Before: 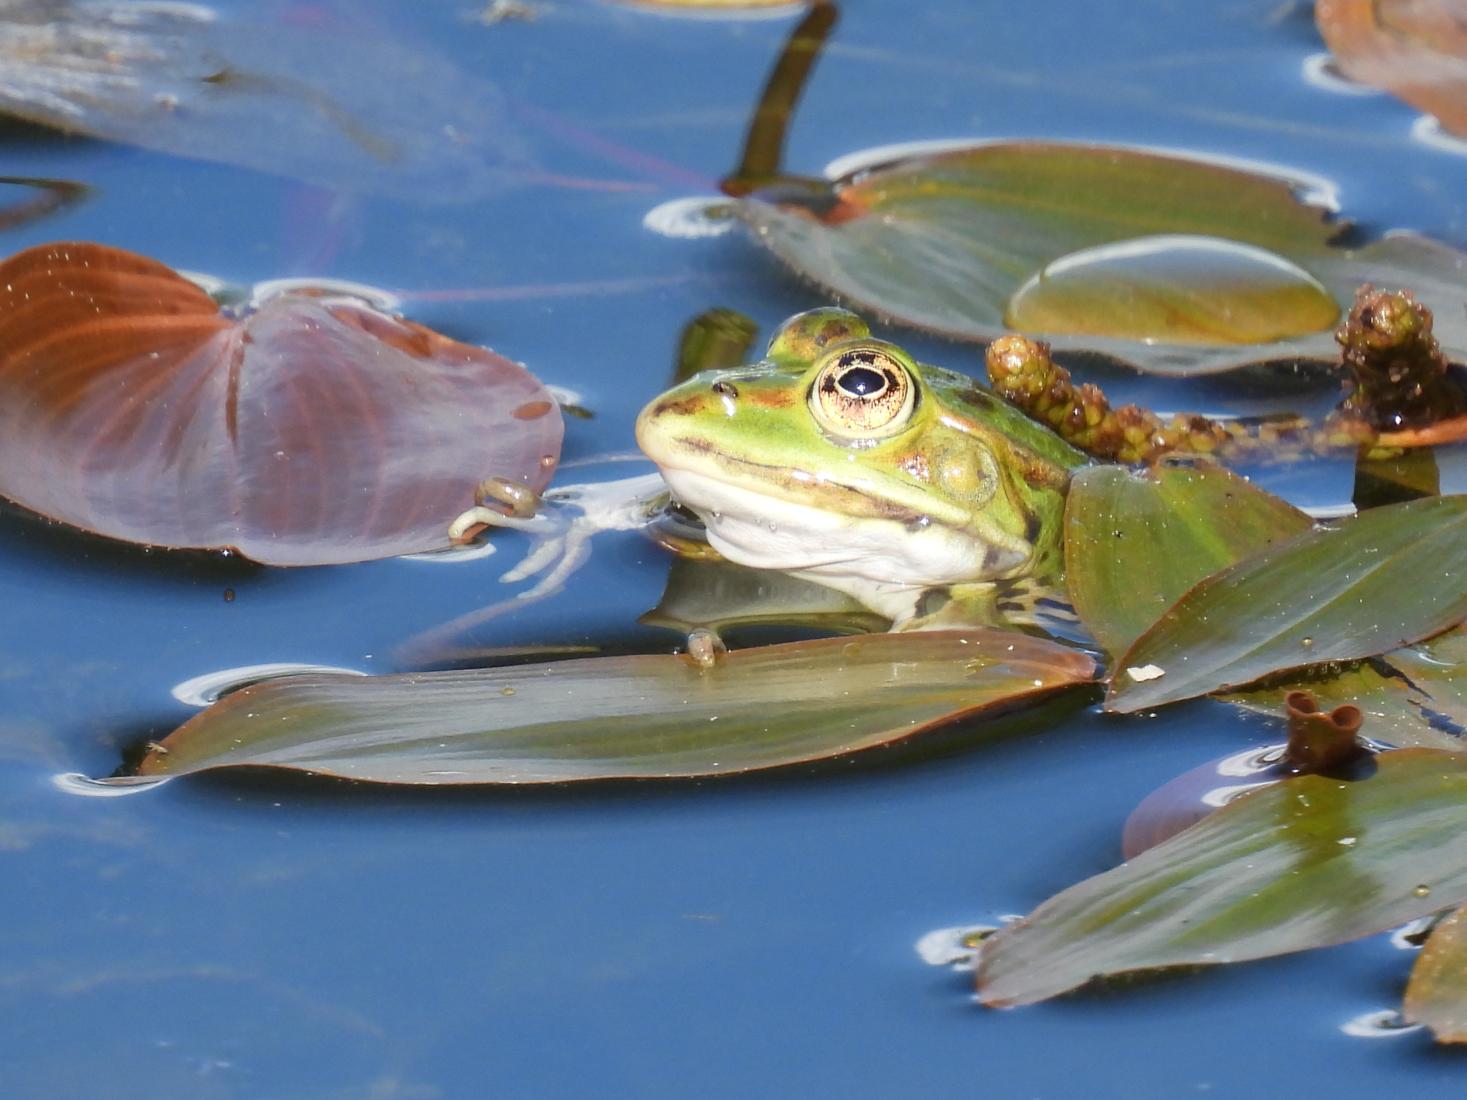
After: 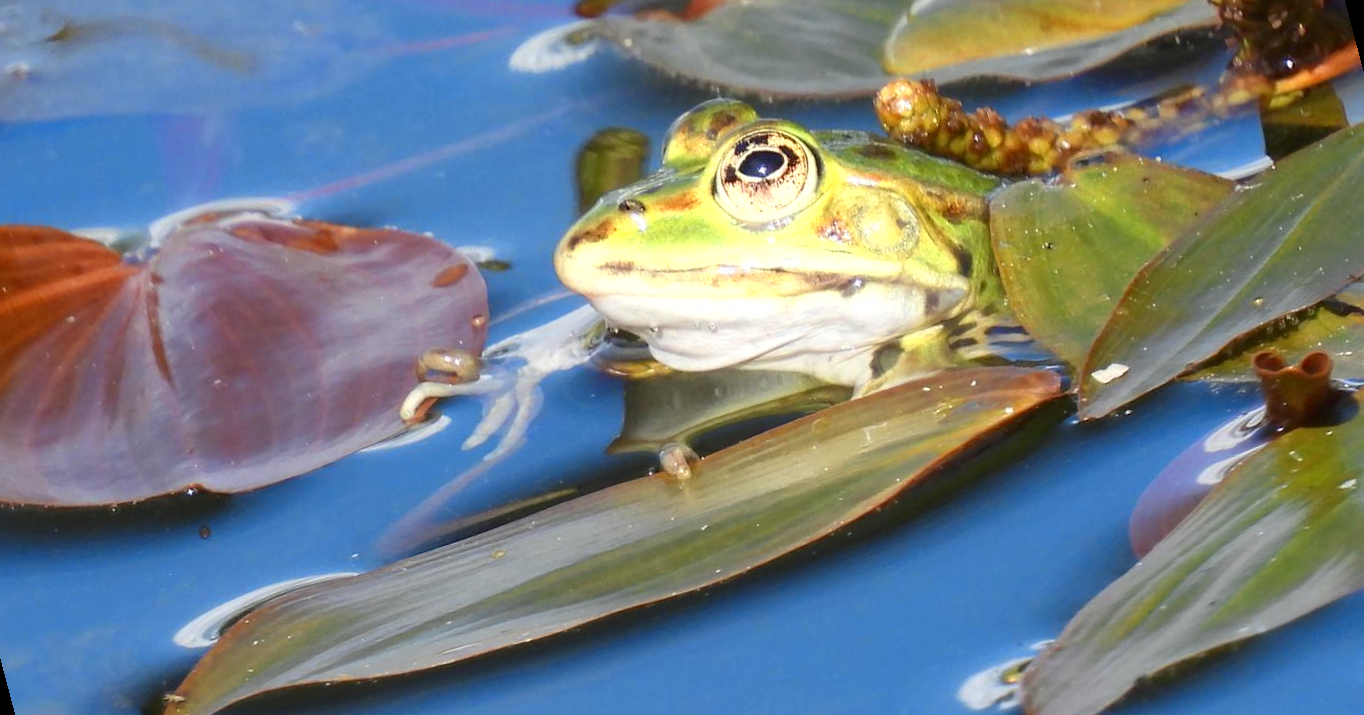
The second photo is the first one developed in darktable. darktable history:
color zones: curves: ch0 [(0.004, 0.305) (0.261, 0.623) (0.389, 0.399) (0.708, 0.571) (0.947, 0.34)]; ch1 [(0.025, 0.645) (0.229, 0.584) (0.326, 0.551) (0.484, 0.262) (0.757, 0.643)]
rotate and perspective: rotation -14.8°, crop left 0.1, crop right 0.903, crop top 0.25, crop bottom 0.748
